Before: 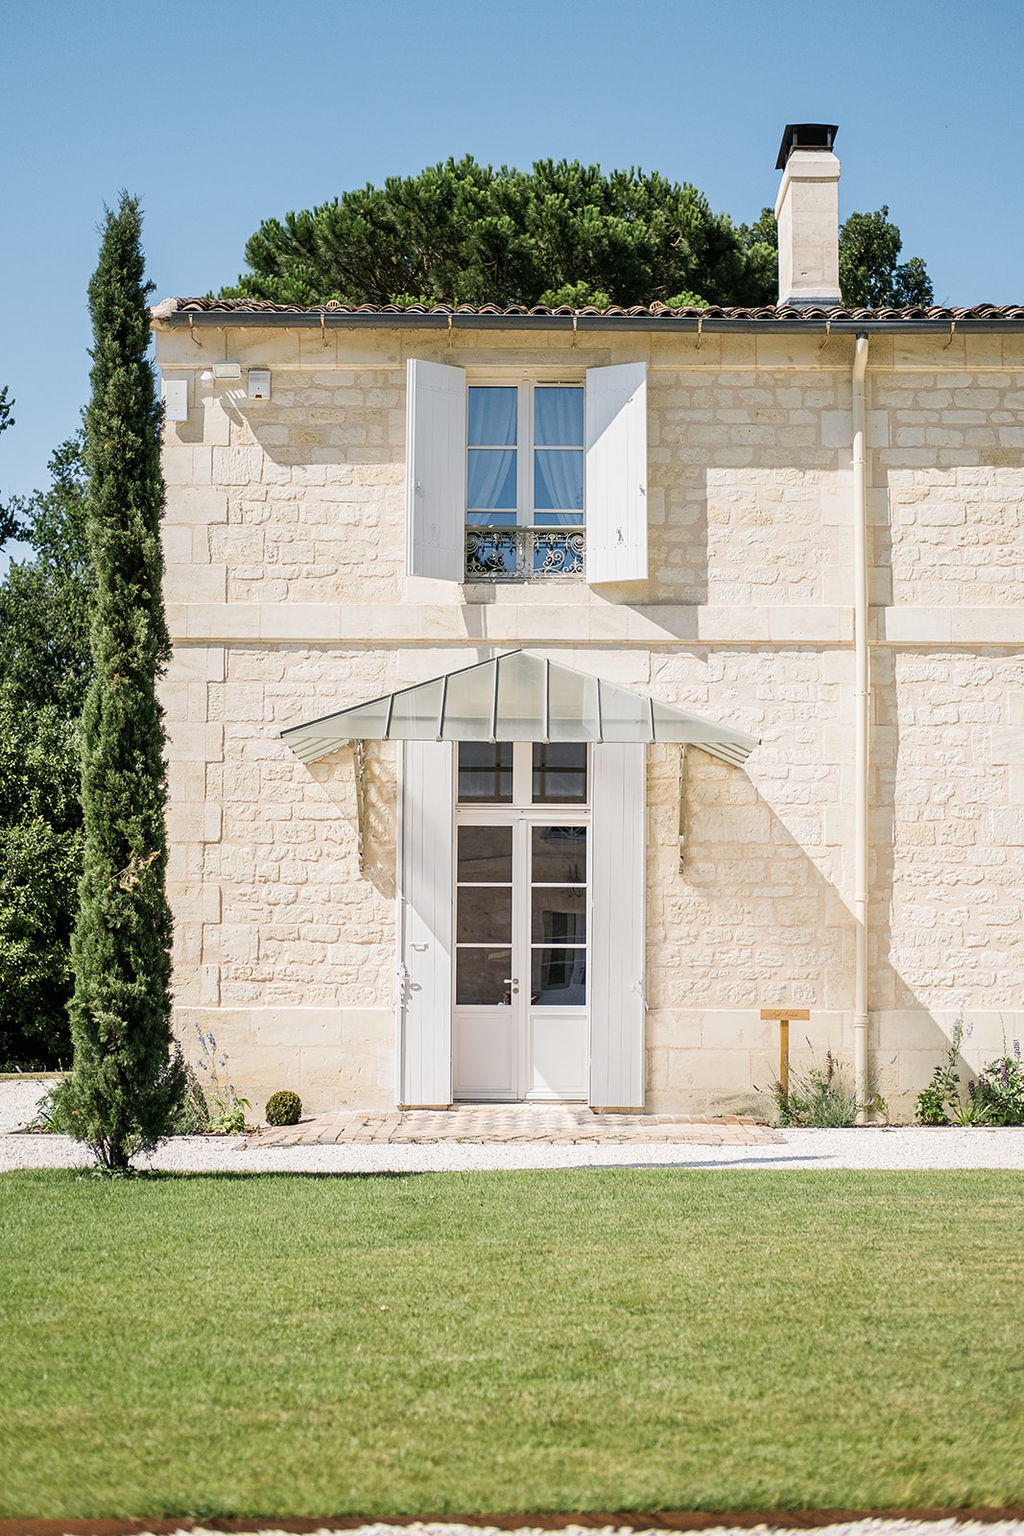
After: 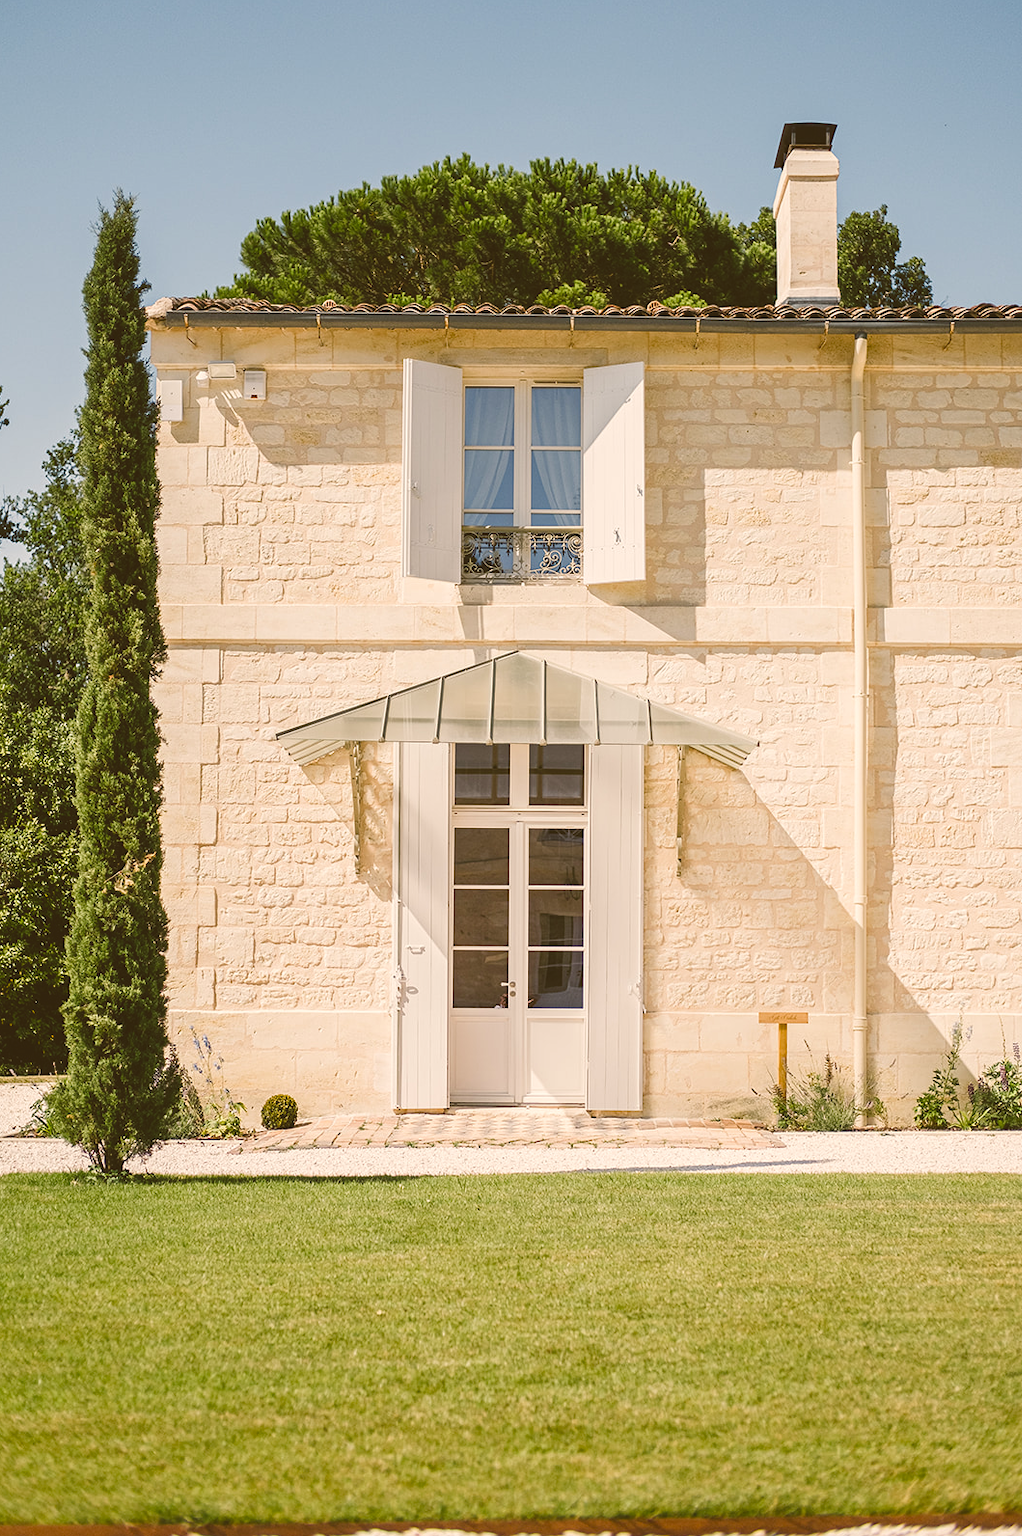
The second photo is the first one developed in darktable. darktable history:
crop and rotate: left 0.614%, top 0.179%, bottom 0.309%
color correction: highlights a* -0.482, highlights b* 0.161, shadows a* 4.66, shadows b* 20.72
color balance rgb: shadows lift › chroma 2%, shadows lift › hue 247.2°, power › chroma 0.3%, power › hue 25.2°, highlights gain › chroma 3%, highlights gain › hue 60°, global offset › luminance 2%, perceptual saturation grading › global saturation 20%, perceptual saturation grading › highlights -20%, perceptual saturation grading › shadows 30%
